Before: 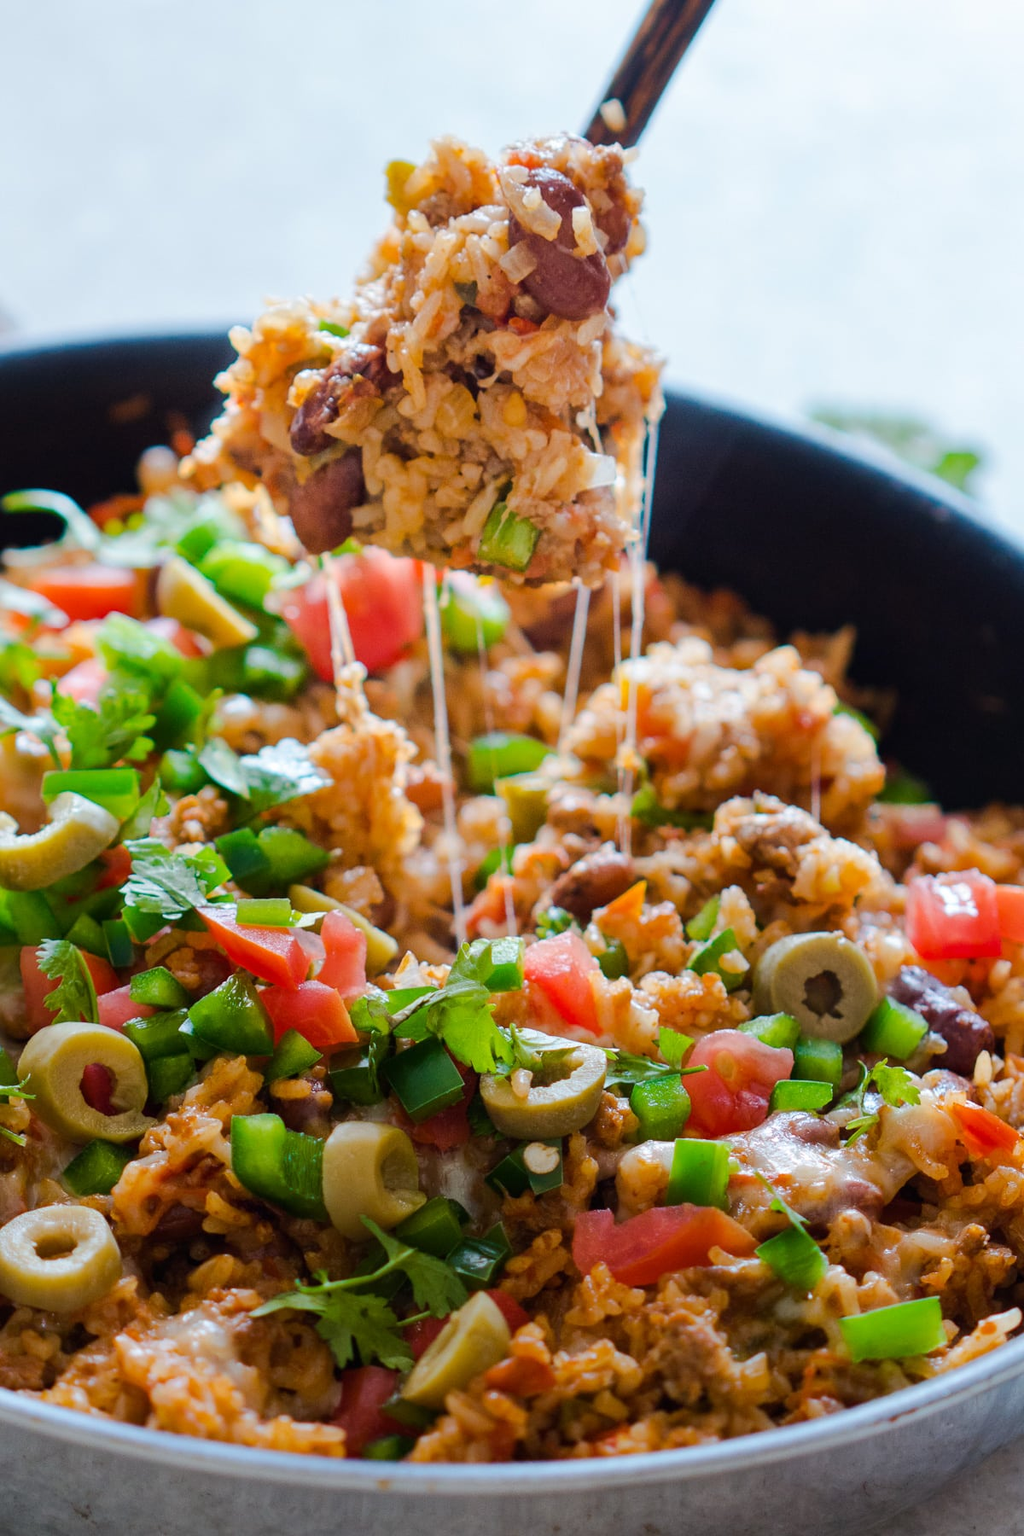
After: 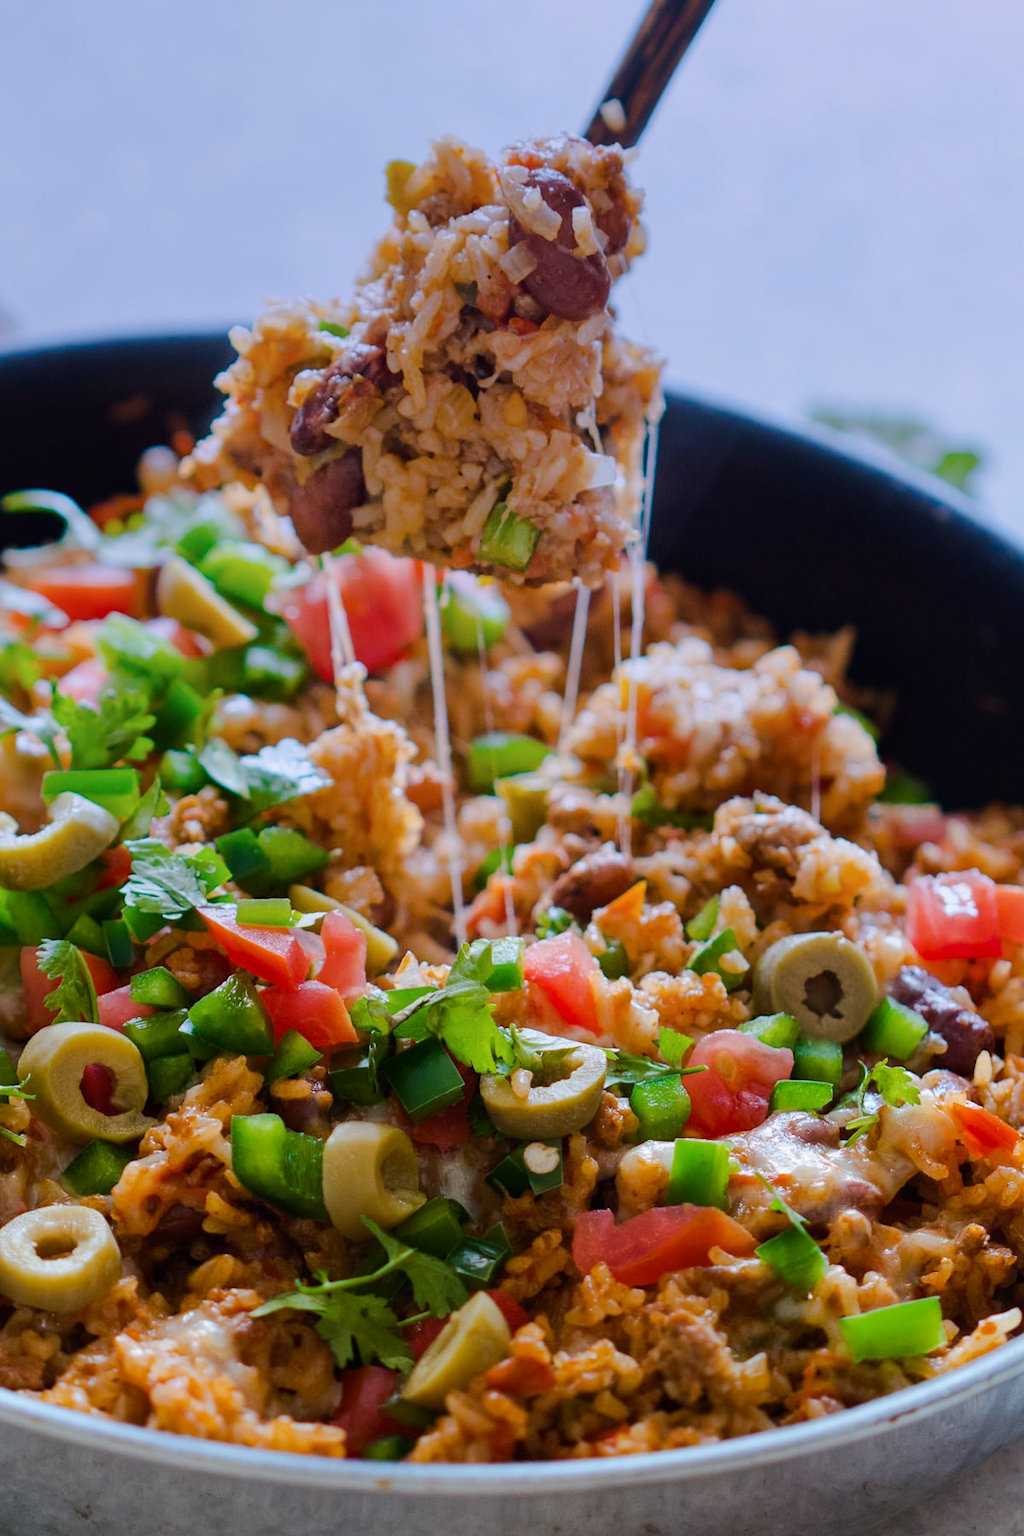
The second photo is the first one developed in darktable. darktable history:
graduated density: hue 238.83°, saturation 50%
contrast brightness saturation: contrast 0.08, saturation 0.02
